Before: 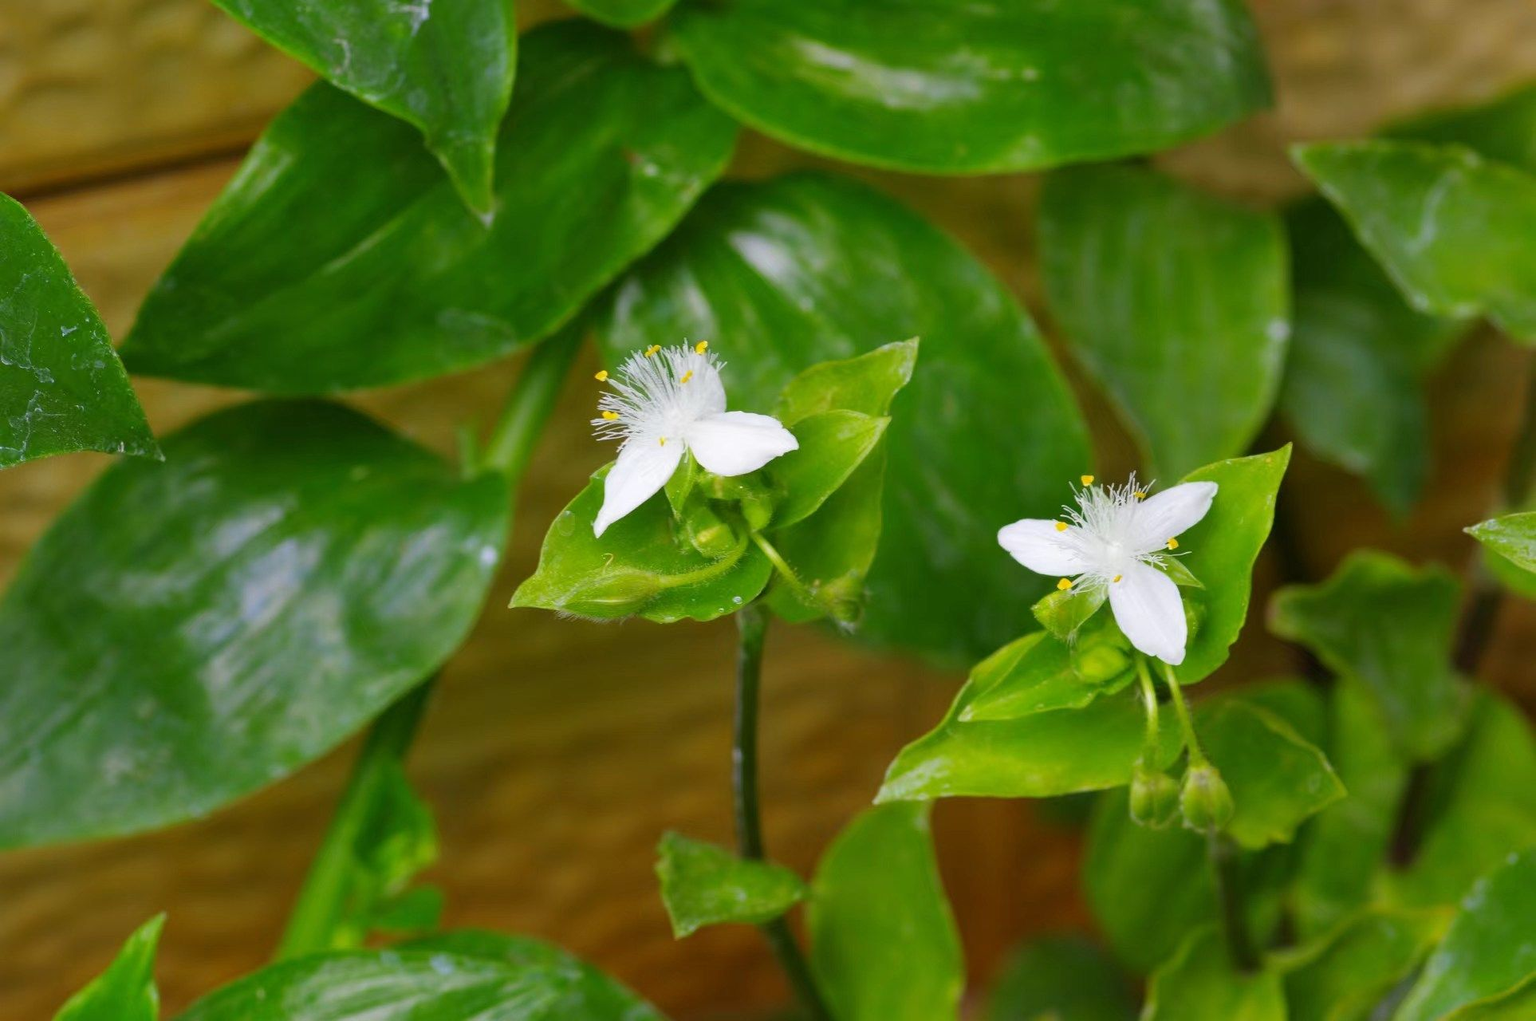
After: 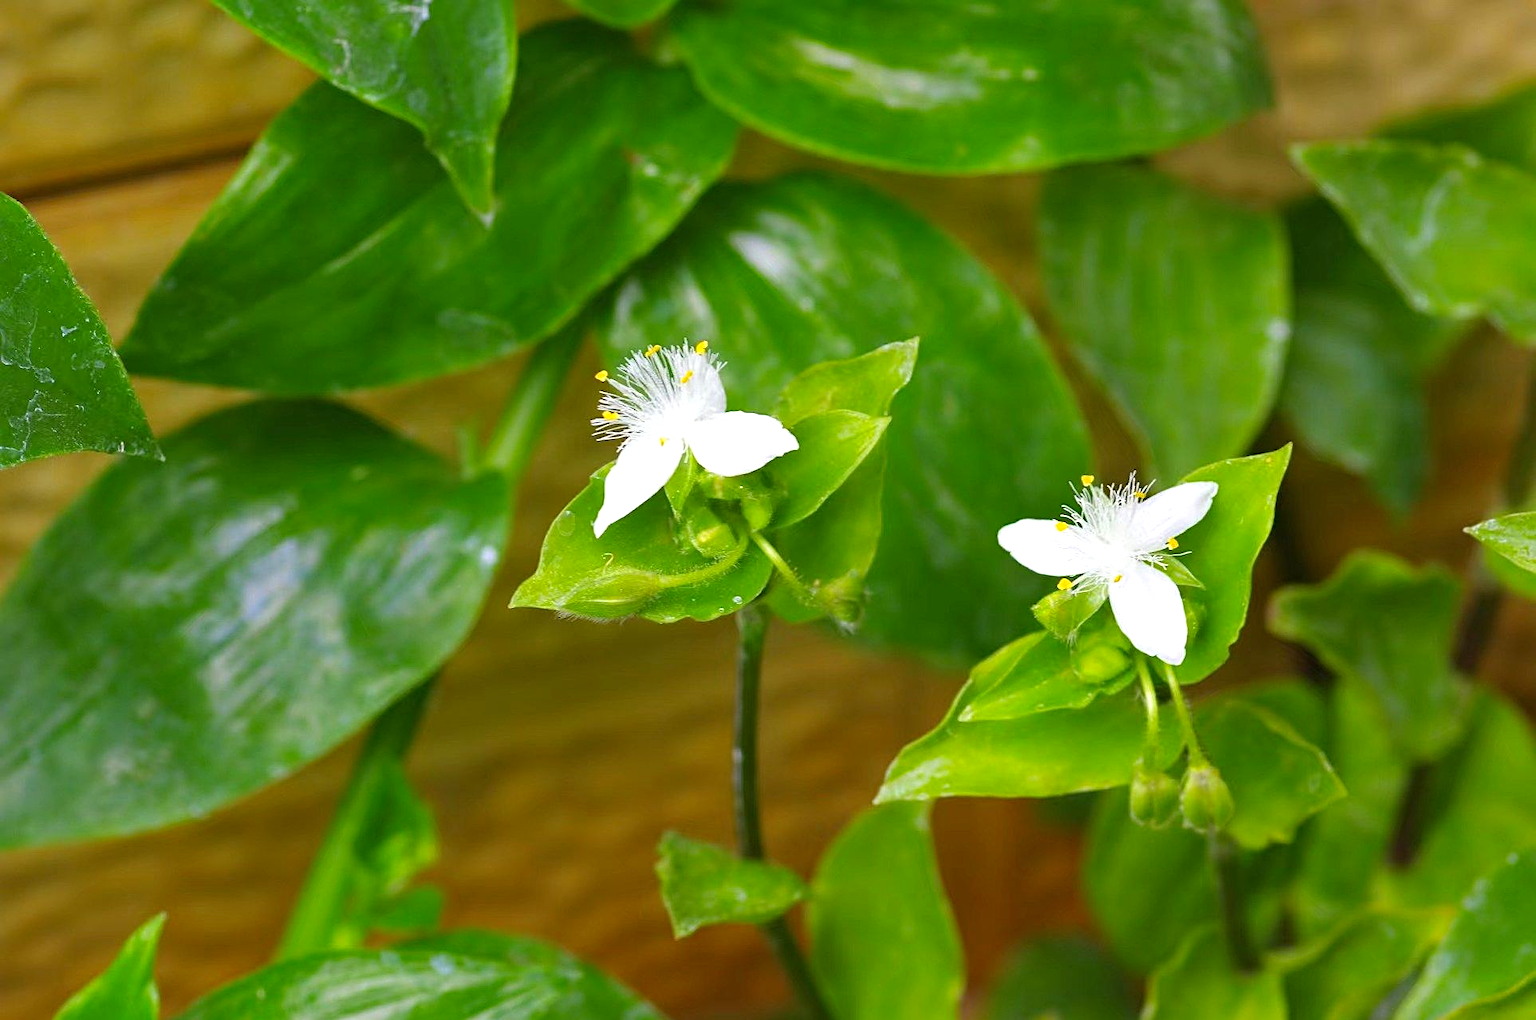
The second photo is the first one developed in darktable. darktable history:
sharpen: on, module defaults
haze removal: compatibility mode true, adaptive false
exposure: black level correction 0, exposure 0.5 EV, compensate highlight preservation false
